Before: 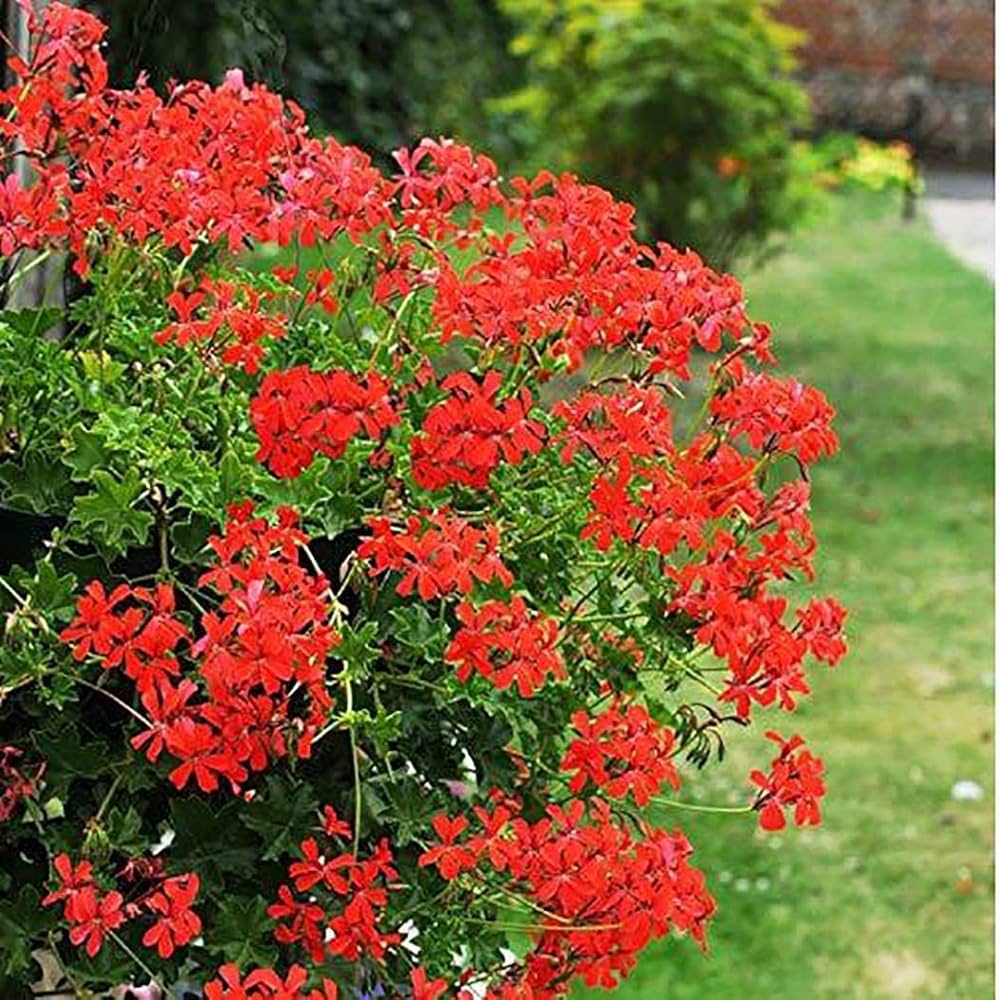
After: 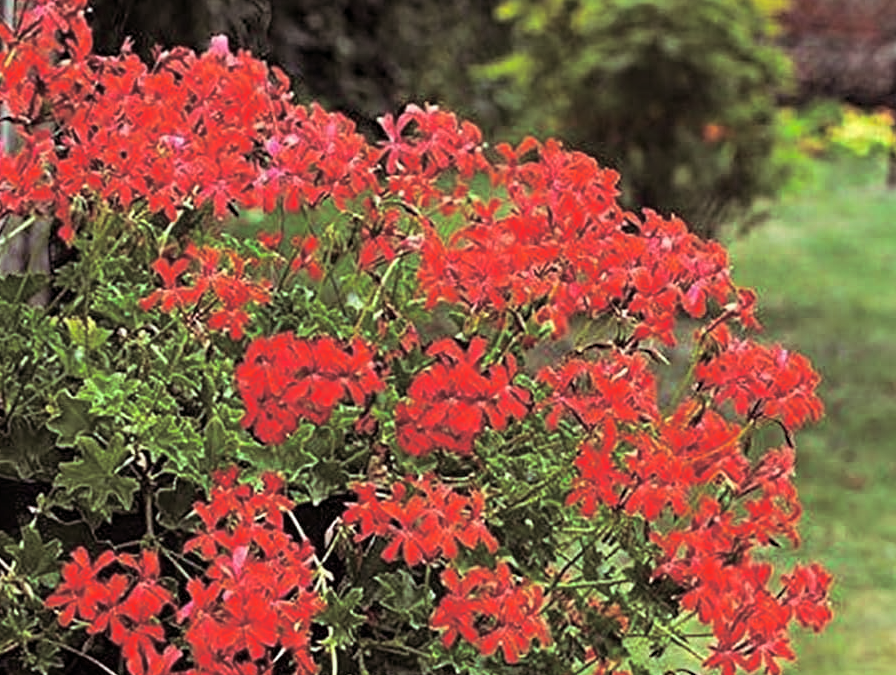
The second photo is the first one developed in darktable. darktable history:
crop: left 1.509%, top 3.452%, right 7.696%, bottom 28.452%
haze removal: compatibility mode true, adaptive false
split-toning: shadows › saturation 0.24, highlights › hue 54°, highlights › saturation 0.24
